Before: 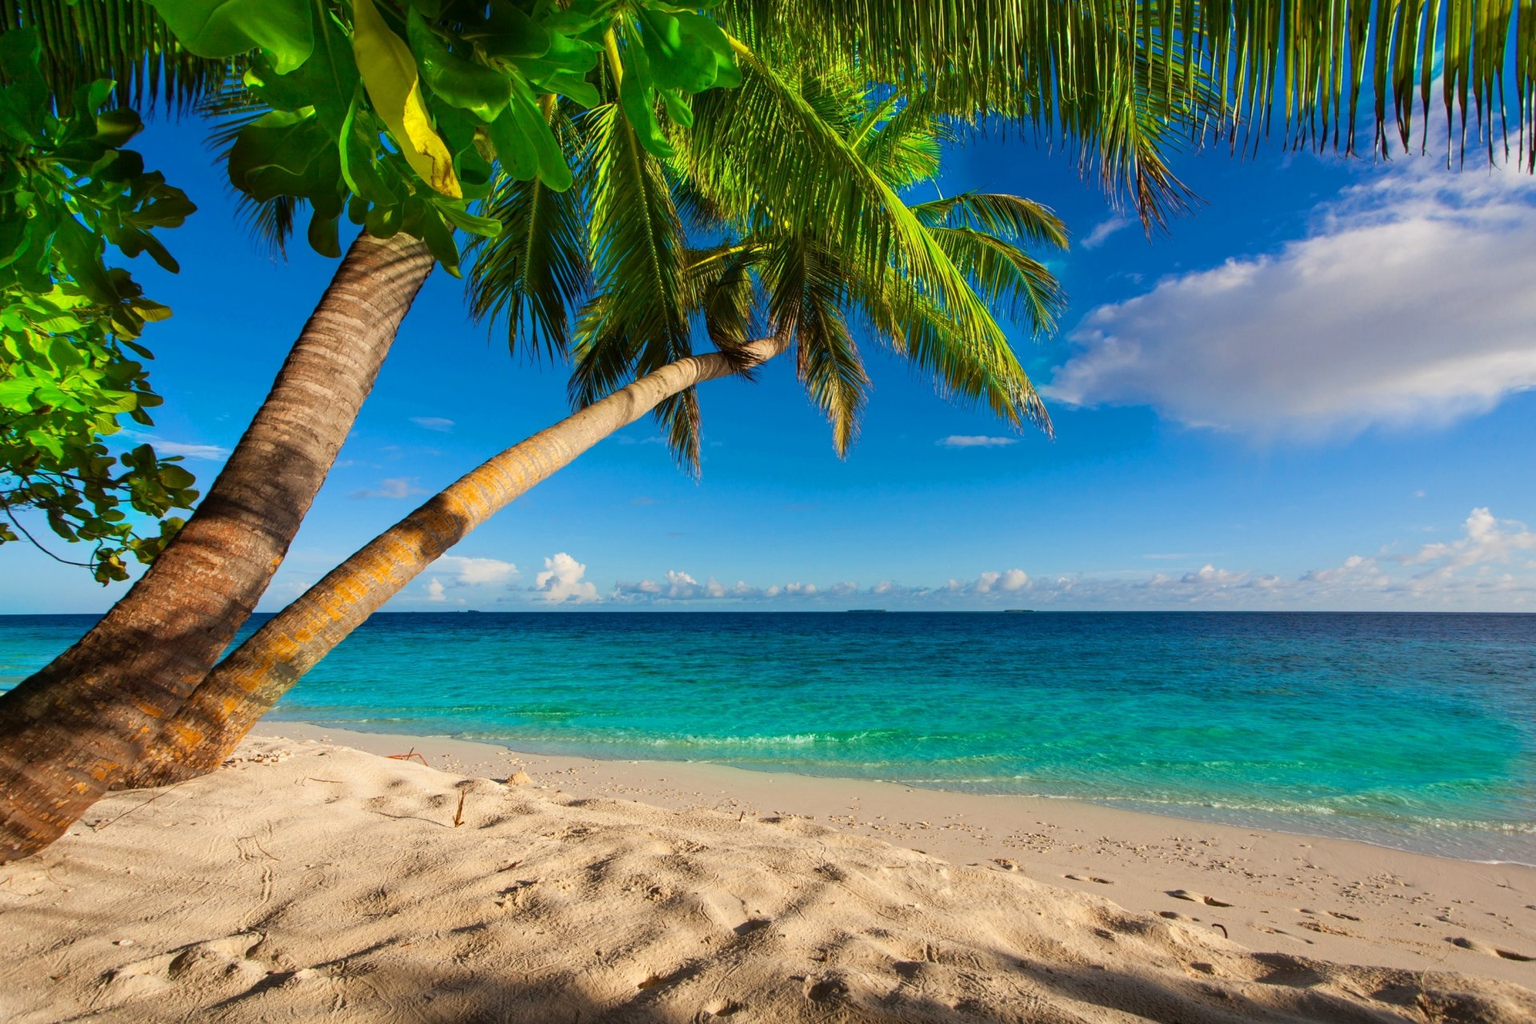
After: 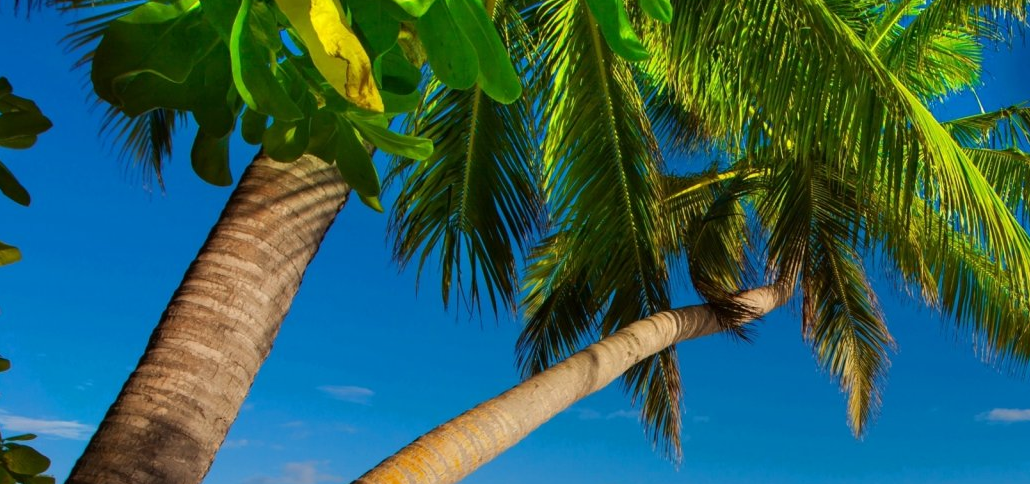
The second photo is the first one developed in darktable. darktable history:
crop: left 10.121%, top 10.631%, right 36.218%, bottom 51.526%
graduated density: rotation -180°, offset 24.95
